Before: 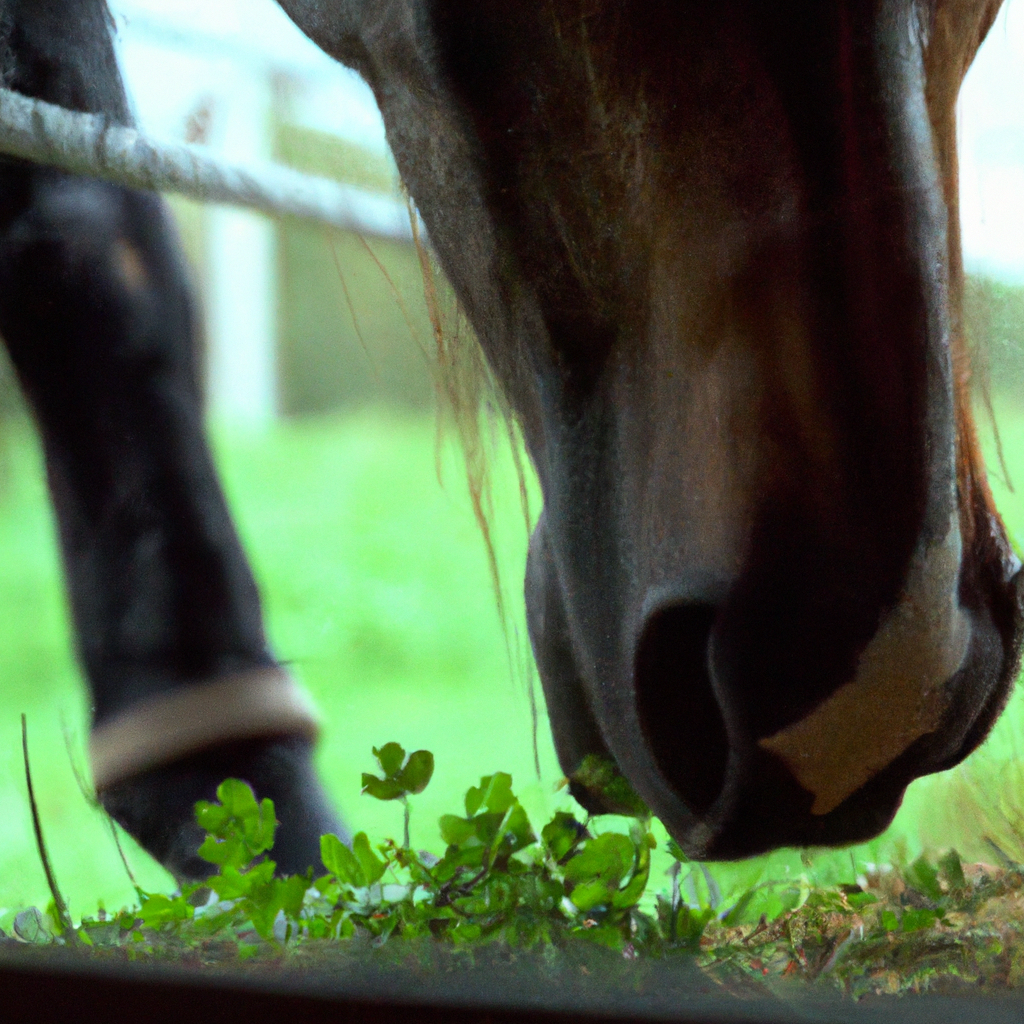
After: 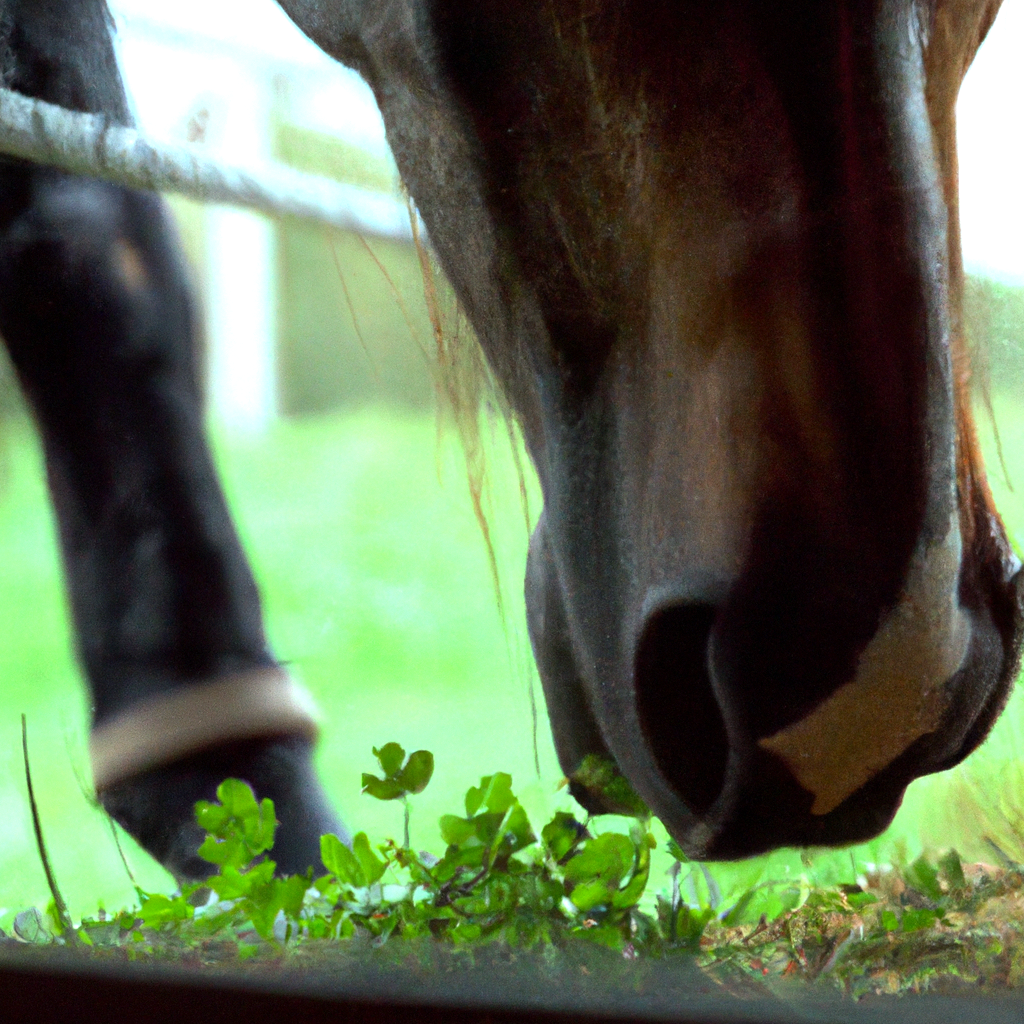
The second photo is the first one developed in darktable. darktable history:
white balance: emerald 1
exposure: black level correction 0.001, exposure 0.5 EV, compensate exposure bias true, compensate highlight preservation false
